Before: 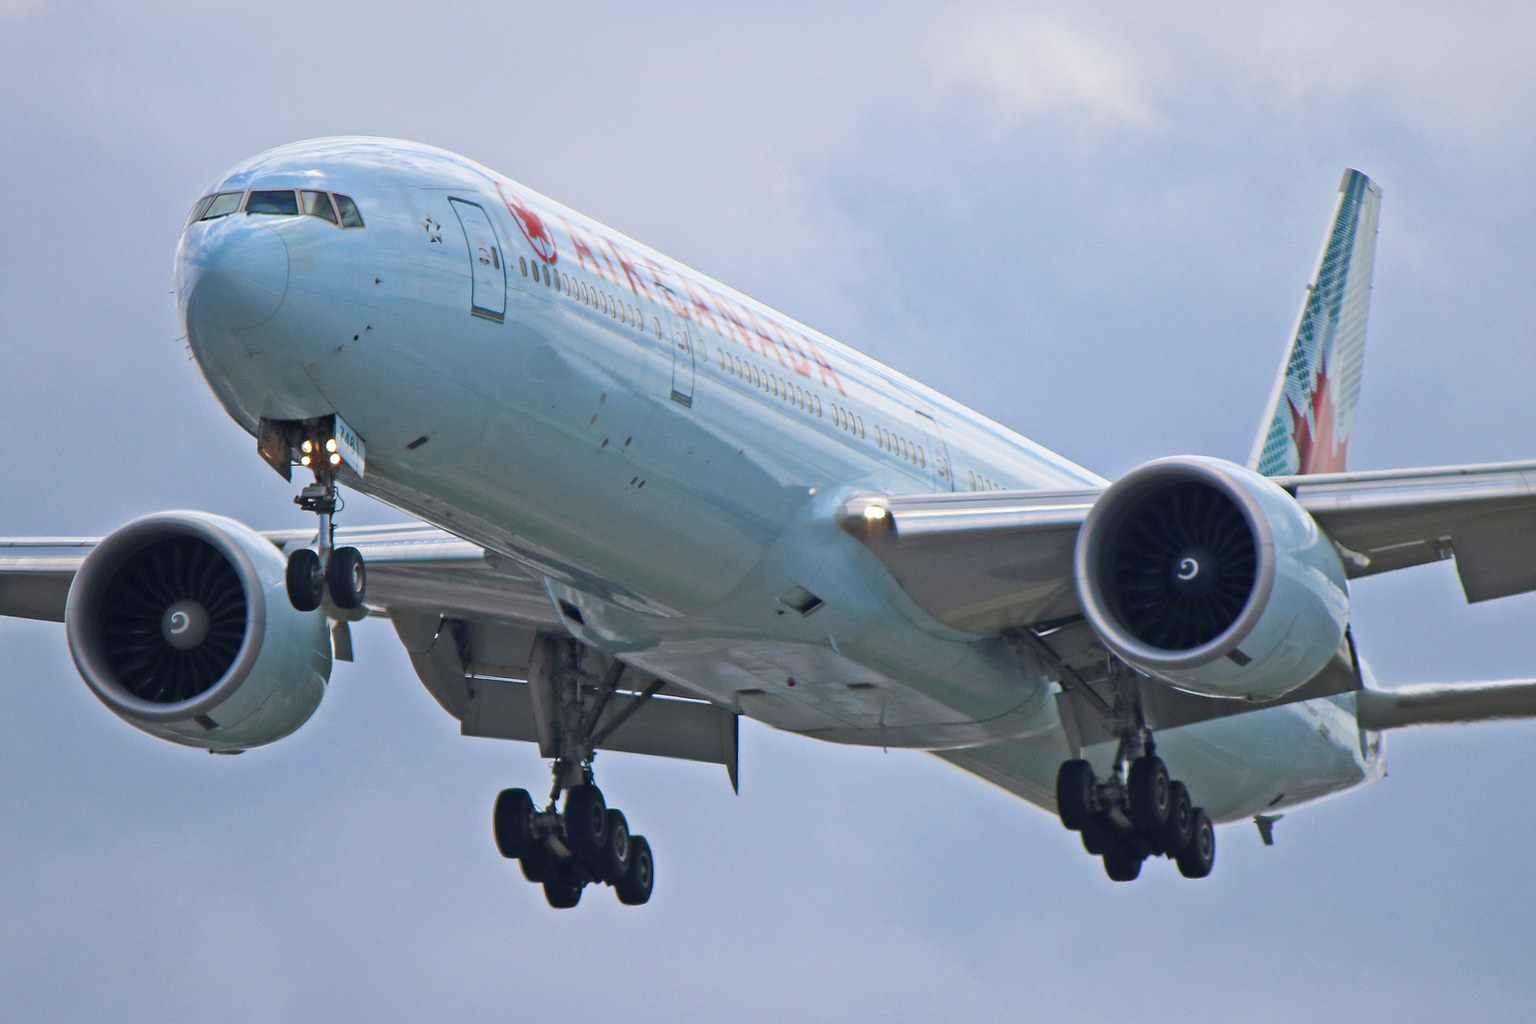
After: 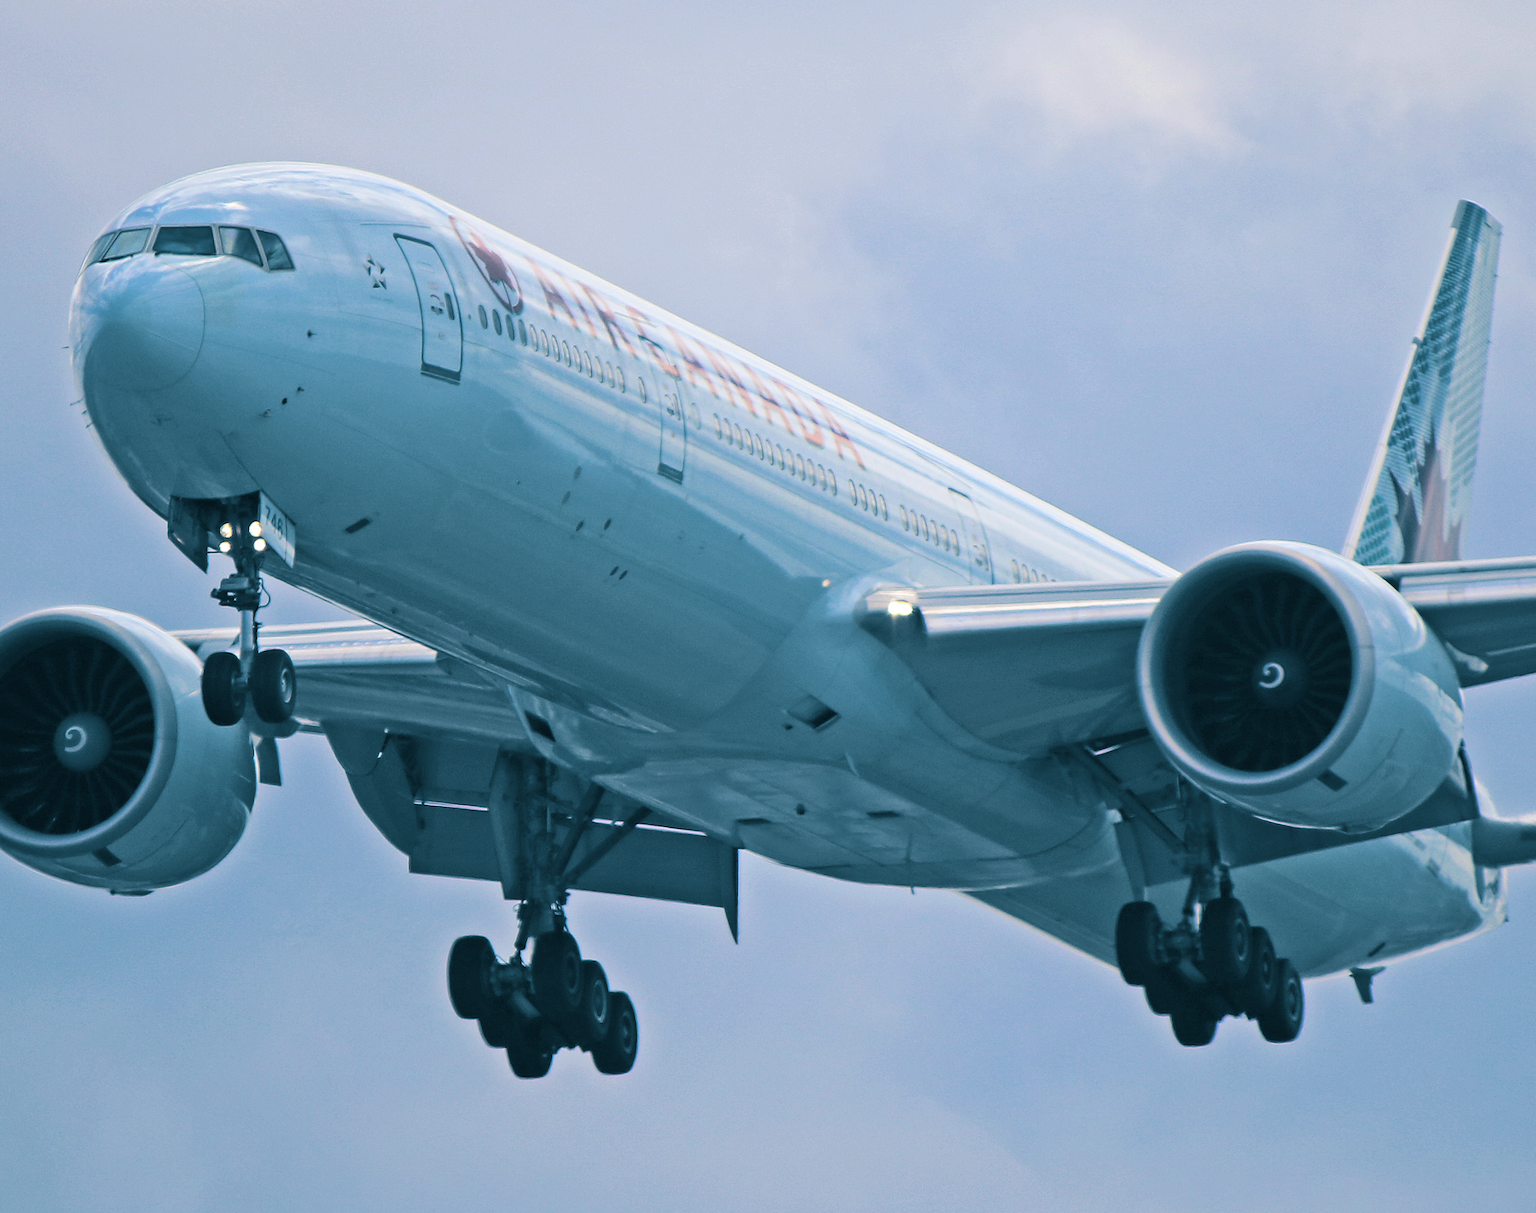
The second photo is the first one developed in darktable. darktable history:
split-toning: shadows › hue 212.4°, balance -70
crop: left 7.598%, right 7.873%
